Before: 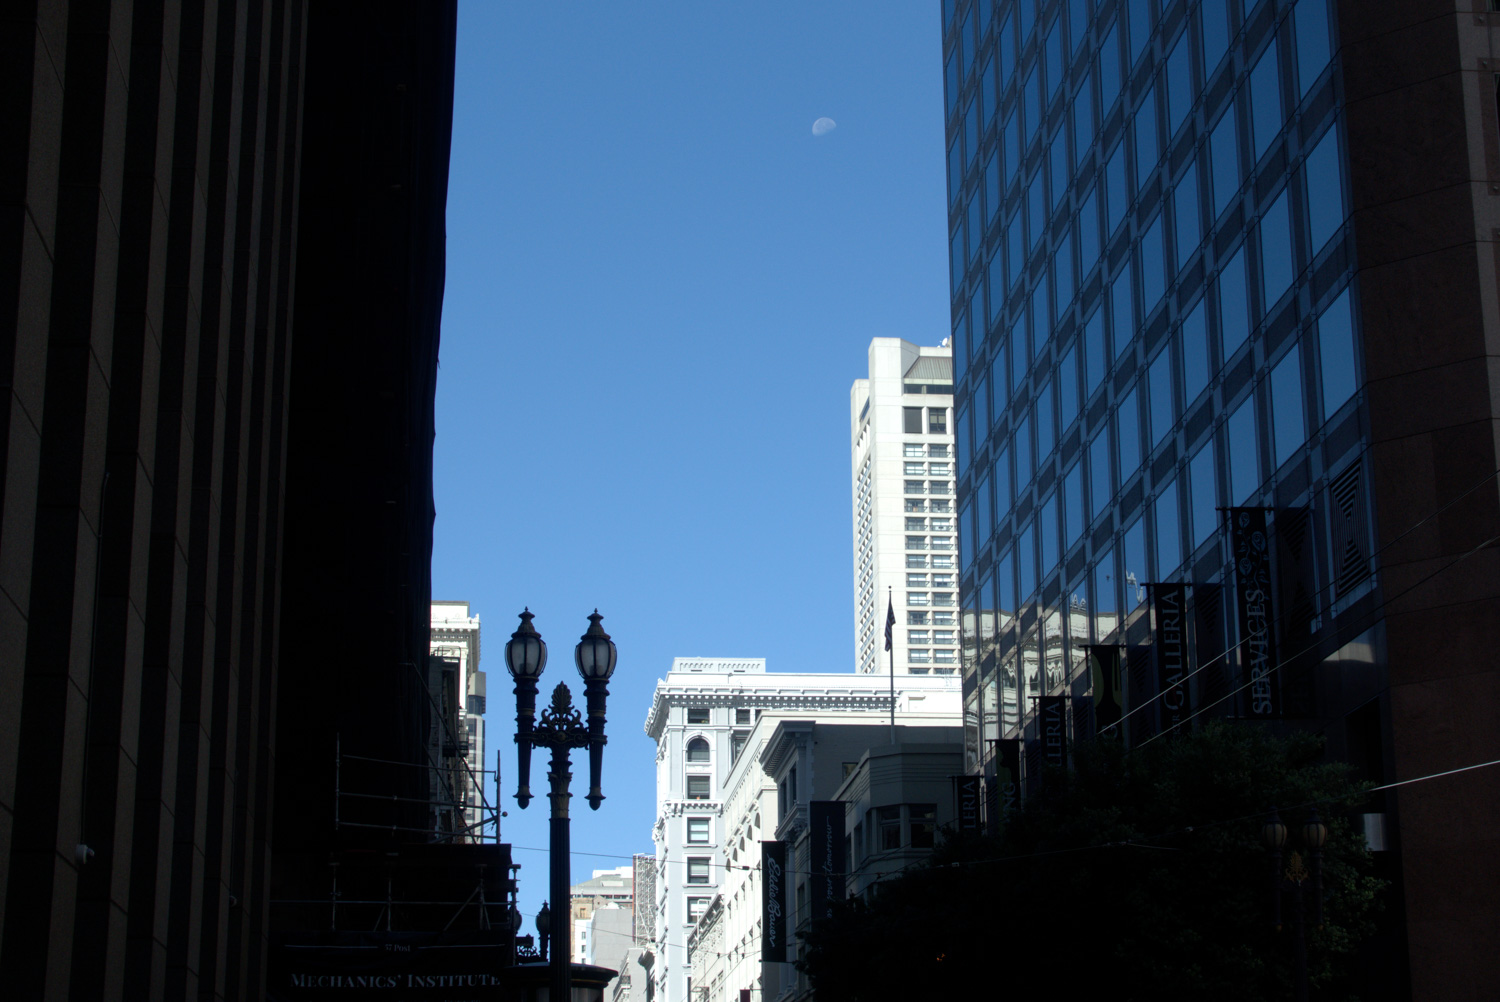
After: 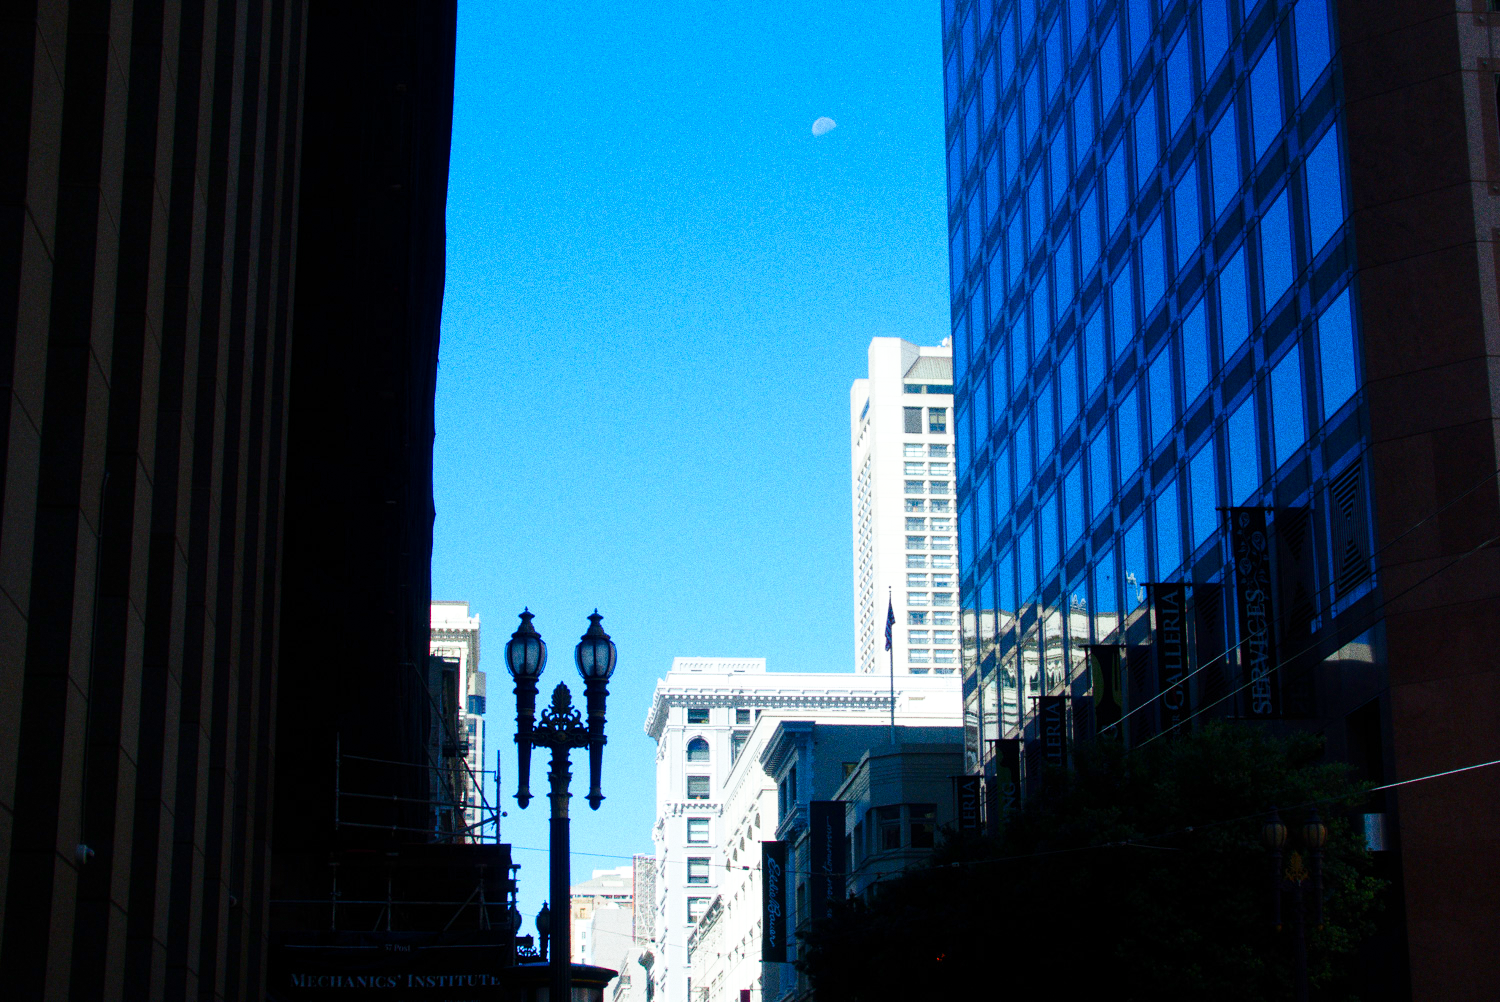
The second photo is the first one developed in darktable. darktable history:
color balance rgb: perceptual saturation grading › global saturation 20%, perceptual saturation grading › highlights -25%, perceptual saturation grading › shadows 25%
base curve: curves: ch0 [(0, 0) (0.028, 0.03) (0.121, 0.232) (0.46, 0.748) (0.859, 0.968) (1, 1)], preserve colors none
grain: coarseness 0.09 ISO, strength 40%
contrast brightness saturation: saturation 0.5
